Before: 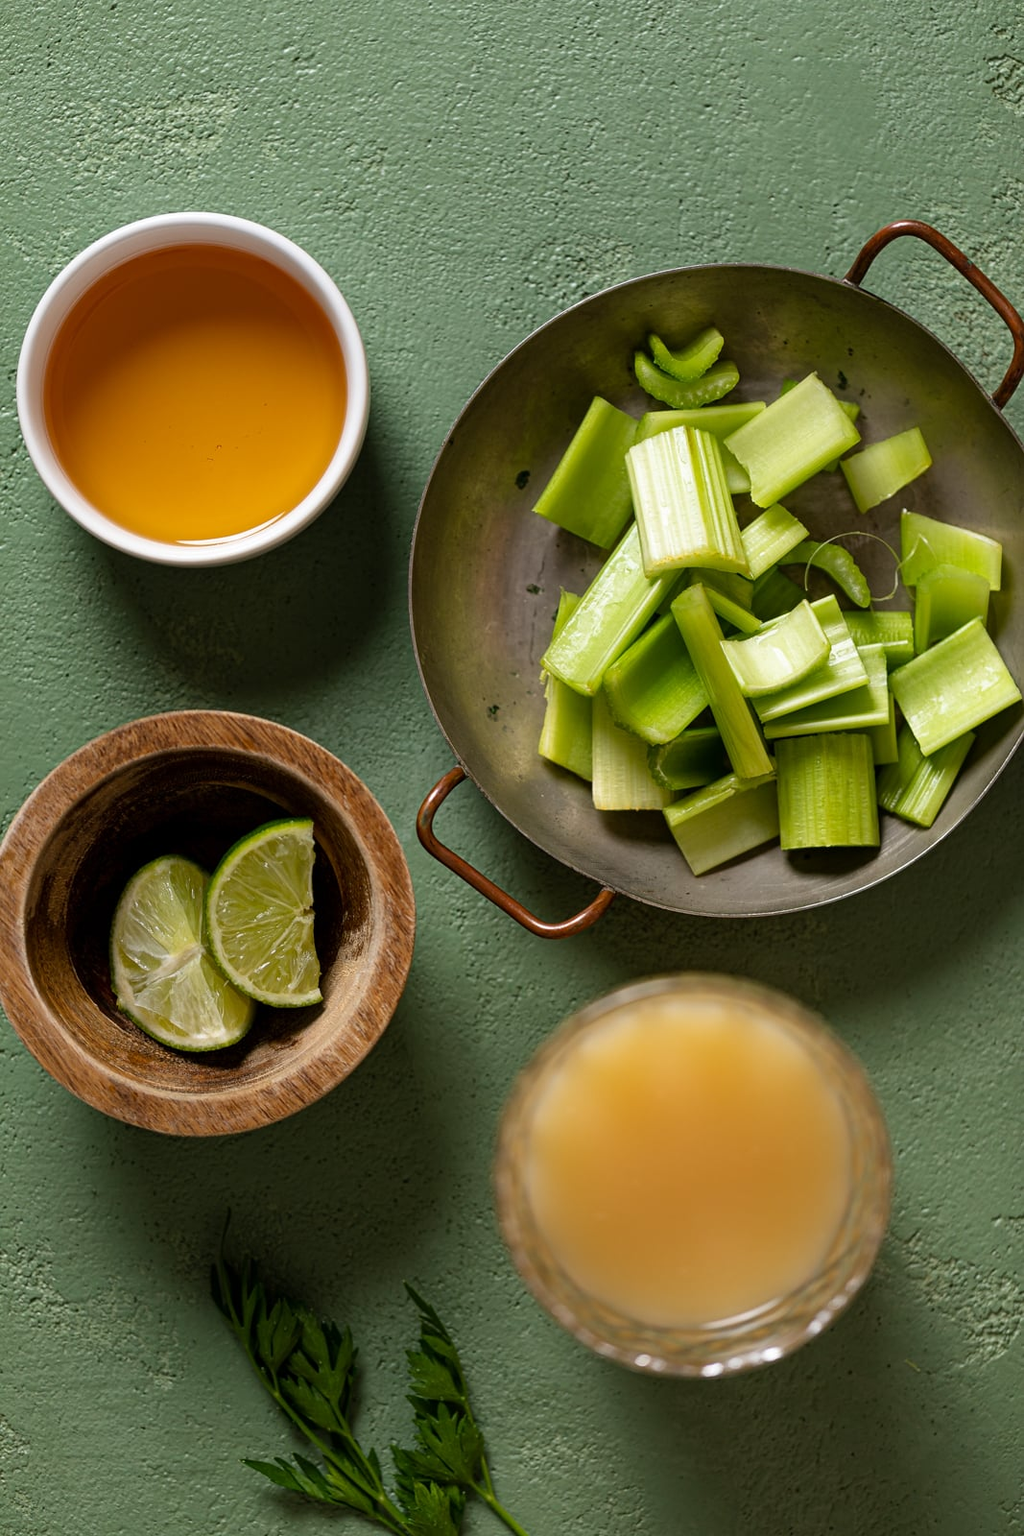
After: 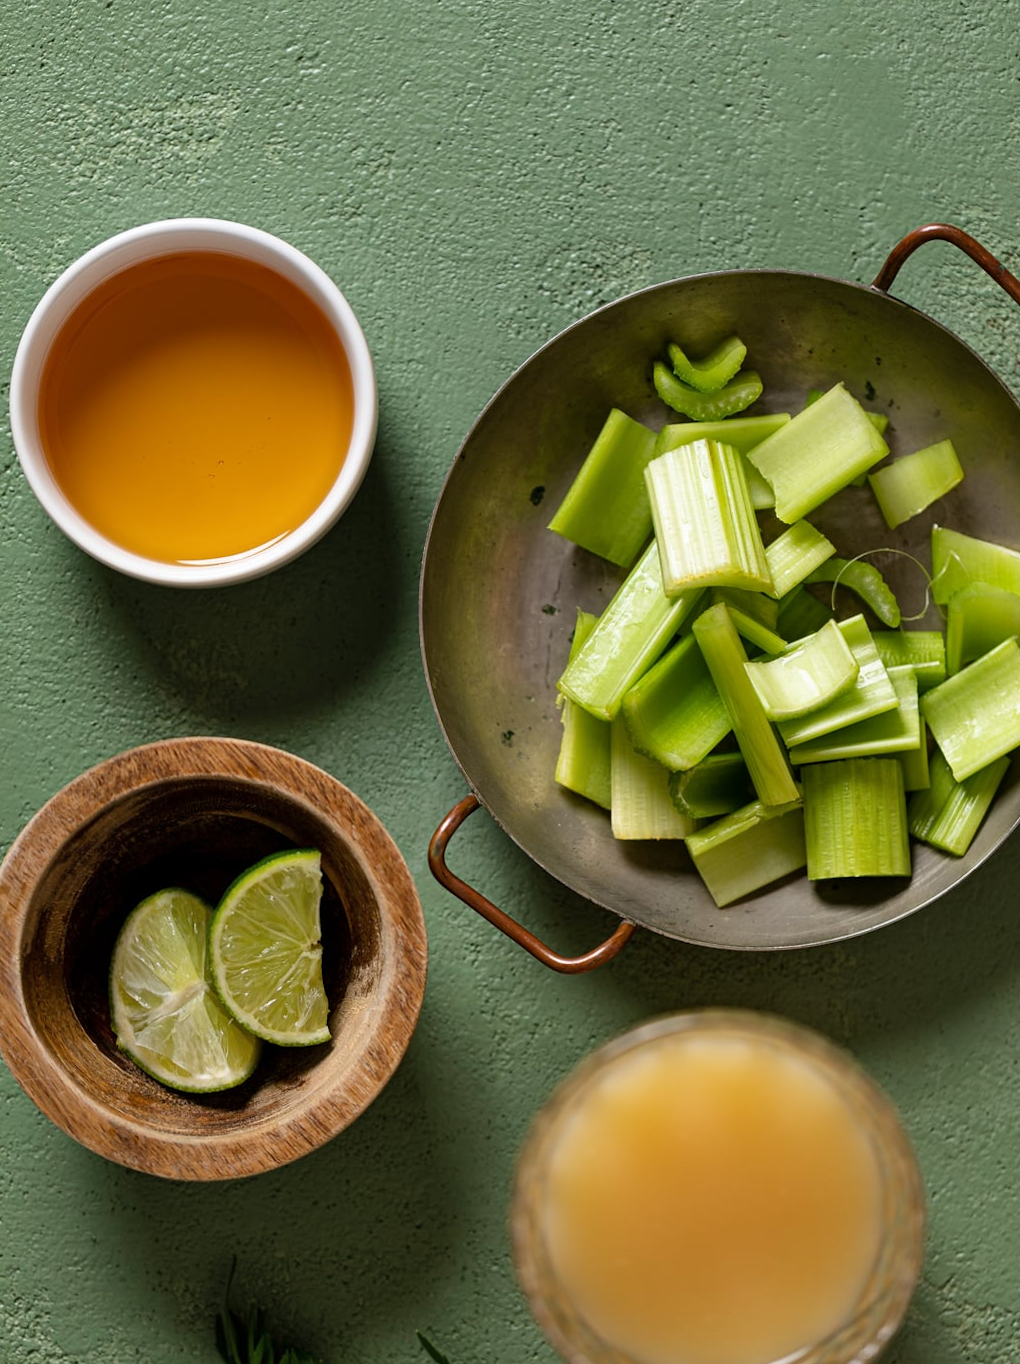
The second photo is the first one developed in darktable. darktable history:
crop and rotate: angle 0.226°, left 0.332%, right 3.432%, bottom 14.241%
shadows and highlights: soften with gaussian
